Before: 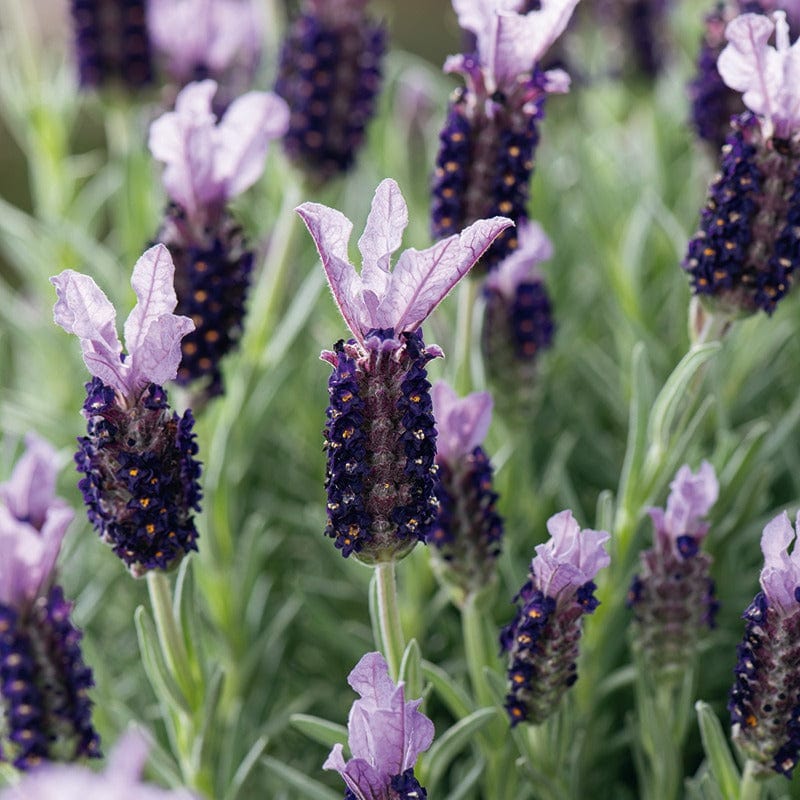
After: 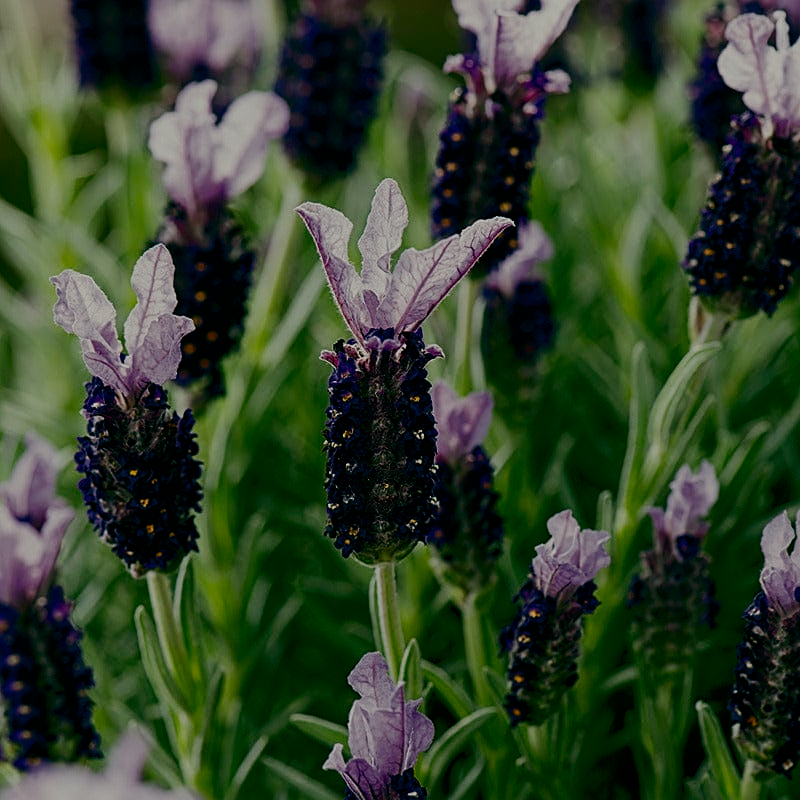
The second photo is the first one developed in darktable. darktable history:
sharpen: on, module defaults
contrast brightness saturation: contrast 0.19, brightness -0.11, saturation 0.21
filmic rgb: middle gray luminance 30%, black relative exposure -9 EV, white relative exposure 7 EV, threshold 6 EV, target black luminance 0%, hardness 2.94, latitude 2.04%, contrast 0.963, highlights saturation mix 5%, shadows ↔ highlights balance 12.16%, add noise in highlights 0, preserve chrominance no, color science v3 (2019), use custom middle-gray values true, iterations of high-quality reconstruction 0, contrast in highlights soft, enable highlight reconstruction true
color balance: lift [1.005, 0.99, 1.007, 1.01], gamma [1, 1.034, 1.032, 0.966], gain [0.873, 1.055, 1.067, 0.933]
